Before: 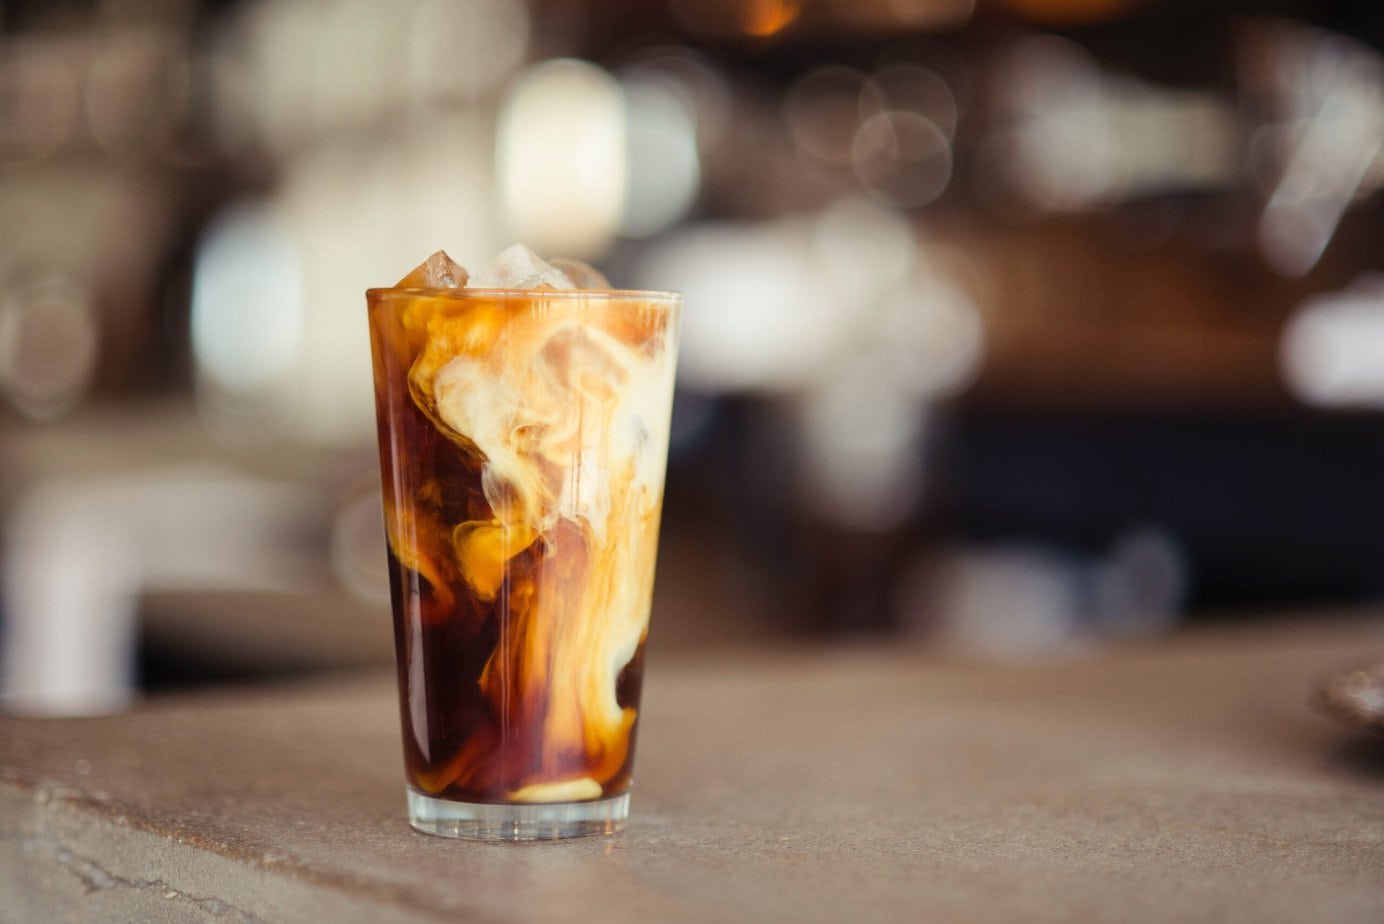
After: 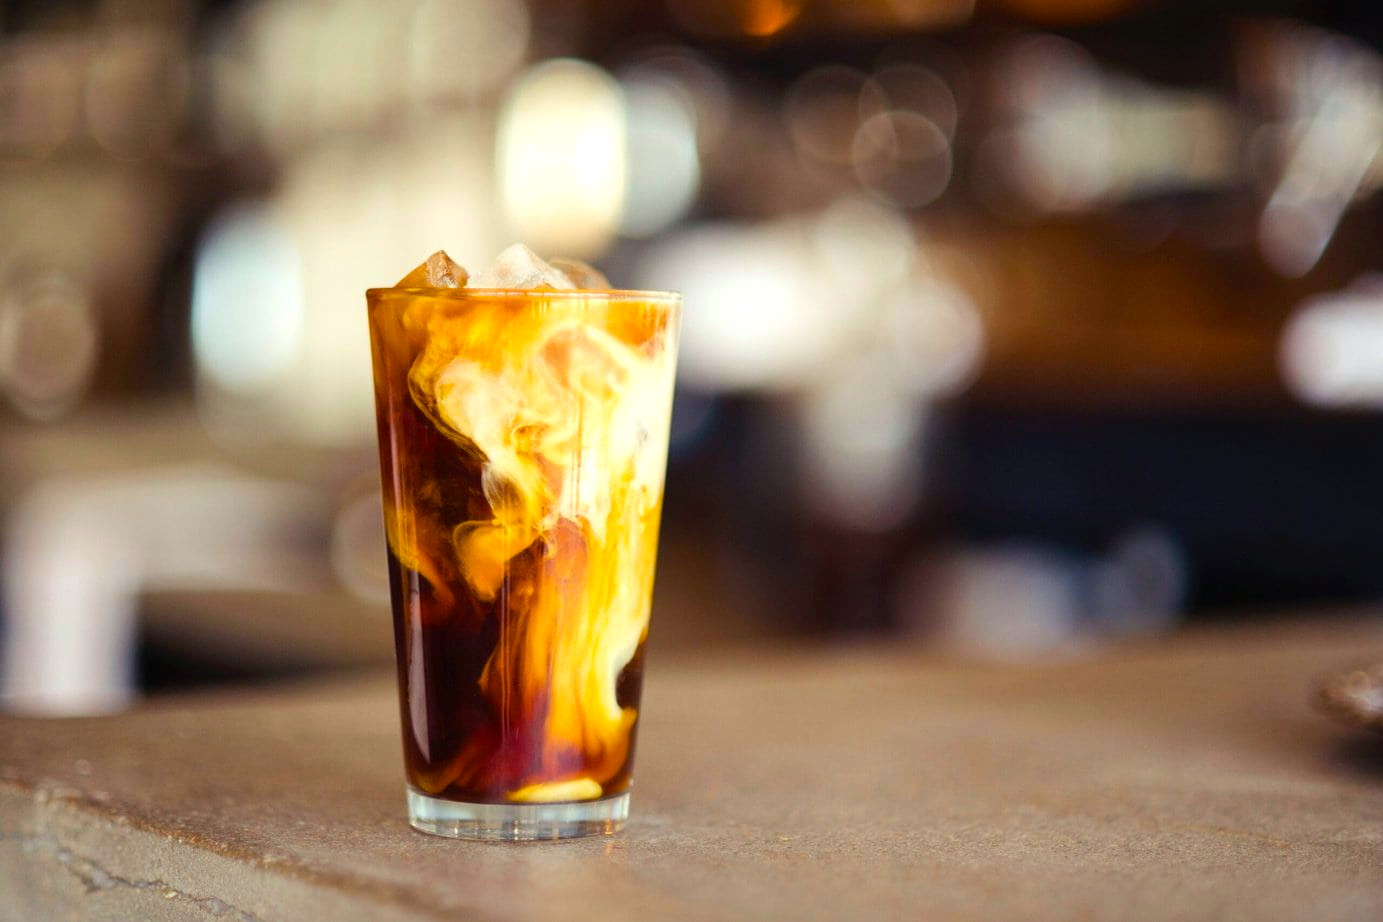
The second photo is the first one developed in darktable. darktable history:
crop: top 0.047%, bottom 0.108%
color balance rgb: shadows lift › chroma 1.01%, shadows lift › hue 240.52°, highlights gain › luminance 17.757%, linear chroma grading › global chroma 19.656%, perceptual saturation grading › global saturation 25.188%, contrast 4.869%
